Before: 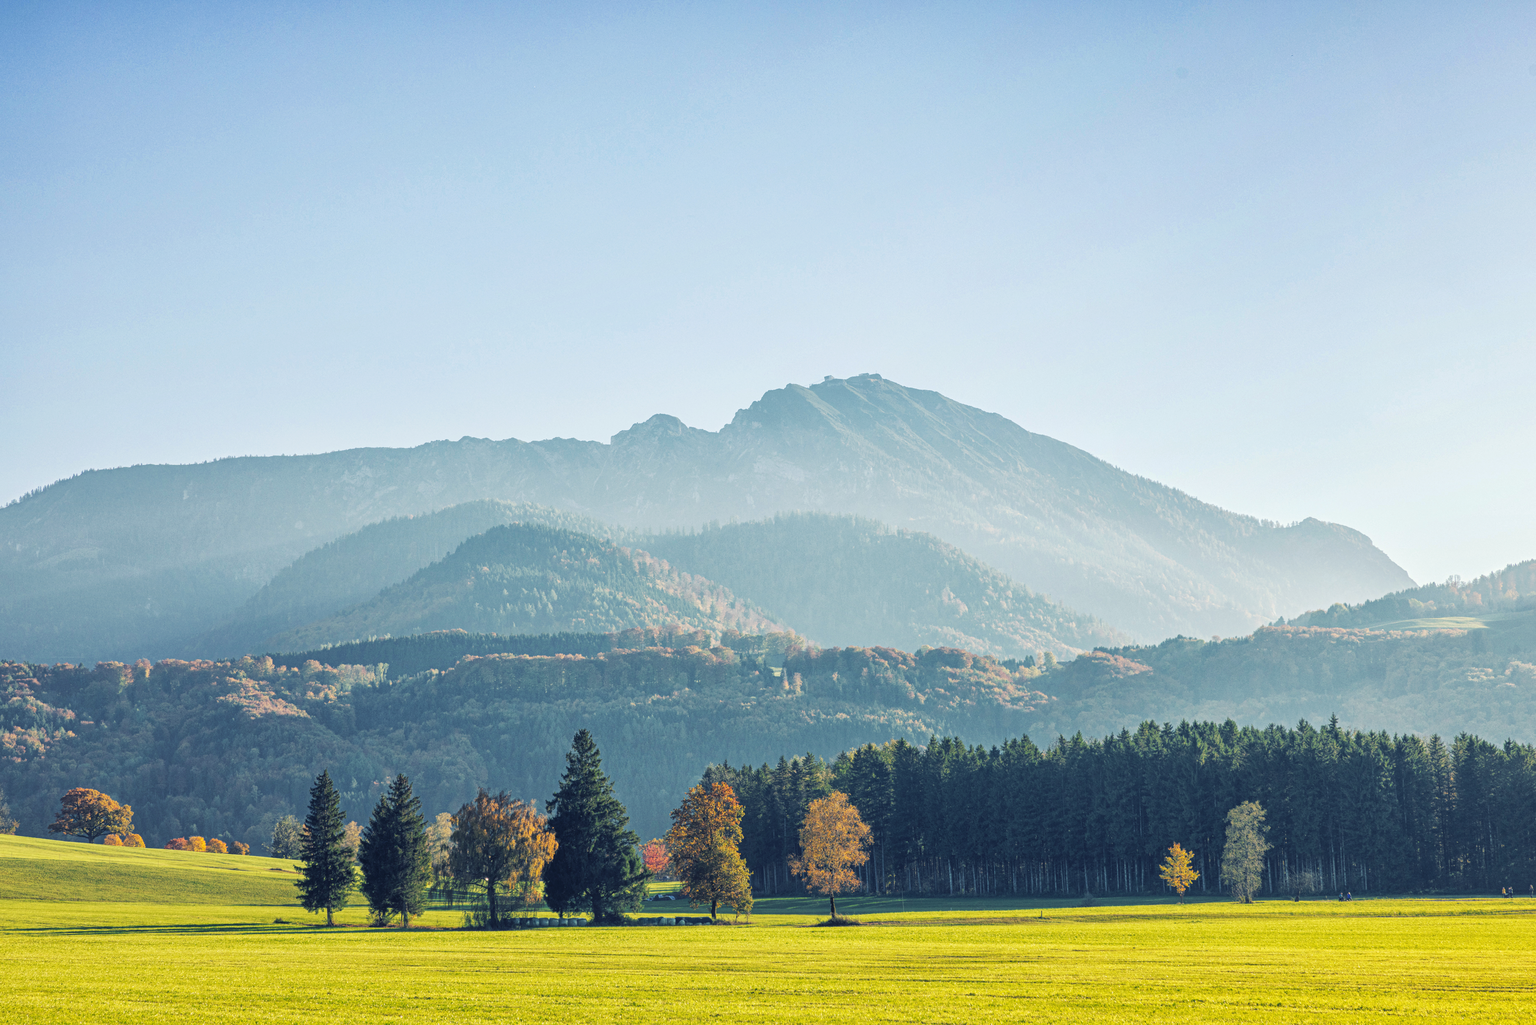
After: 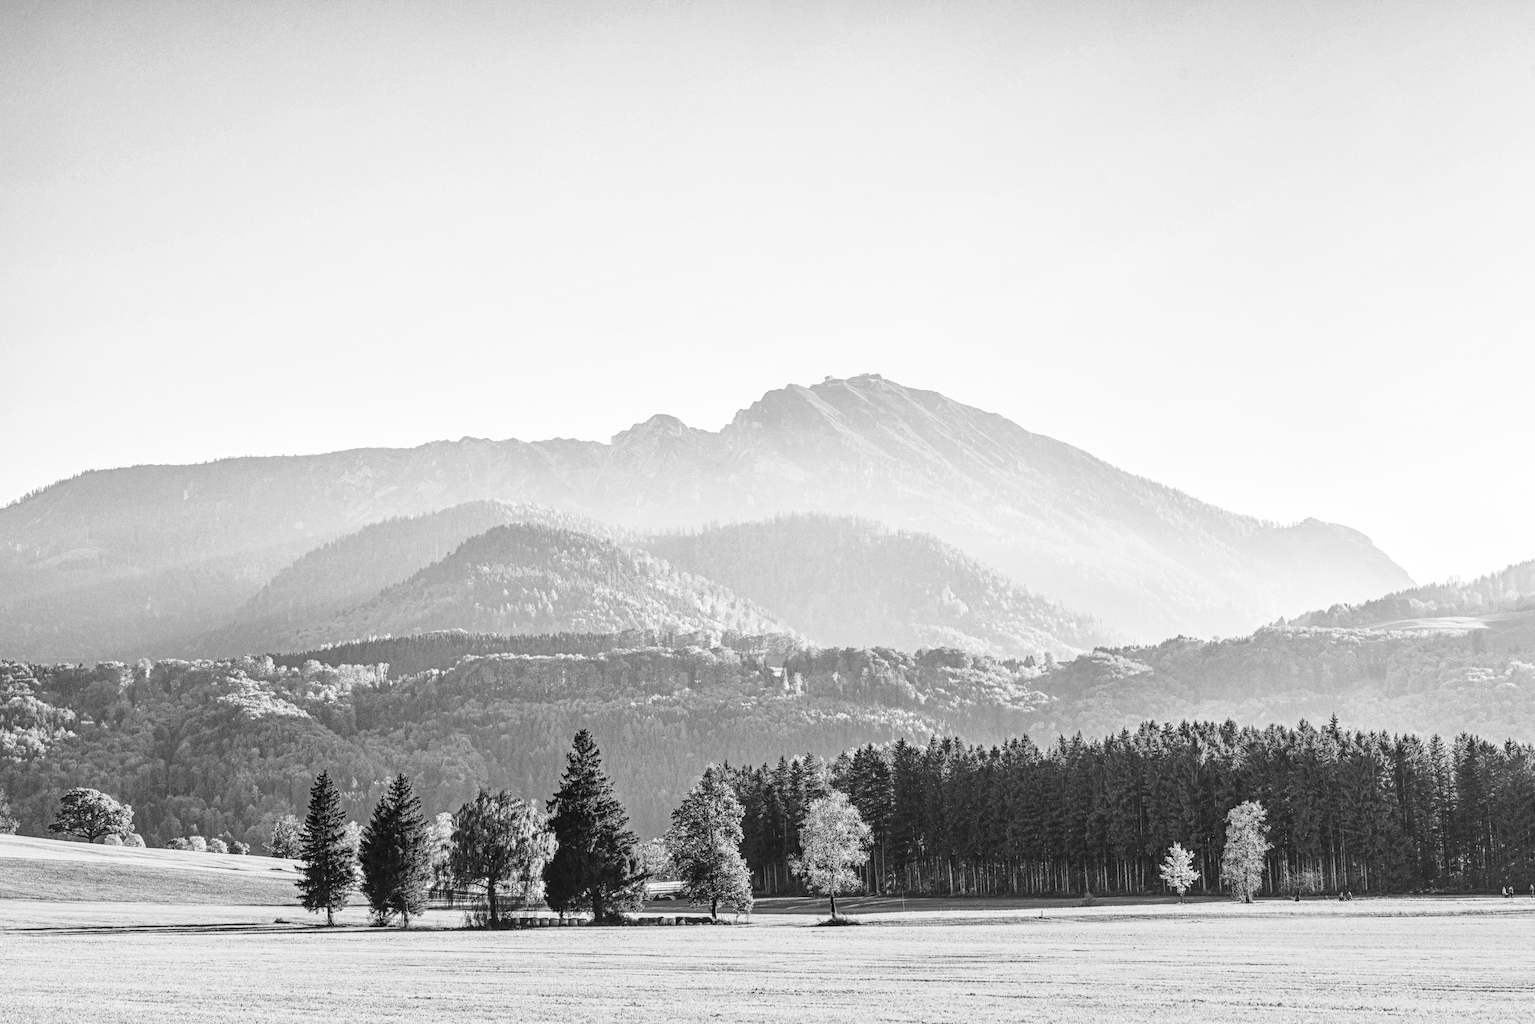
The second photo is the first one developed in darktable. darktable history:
haze removal: strength 0.29, distance 0.25, compatibility mode true, adaptive false
base curve: curves: ch0 [(0, 0) (0.028, 0.03) (0.121, 0.232) (0.46, 0.748) (0.859, 0.968) (1, 1)]
exposure: compensate highlight preservation false
monochrome: on, module defaults
local contrast: on, module defaults
